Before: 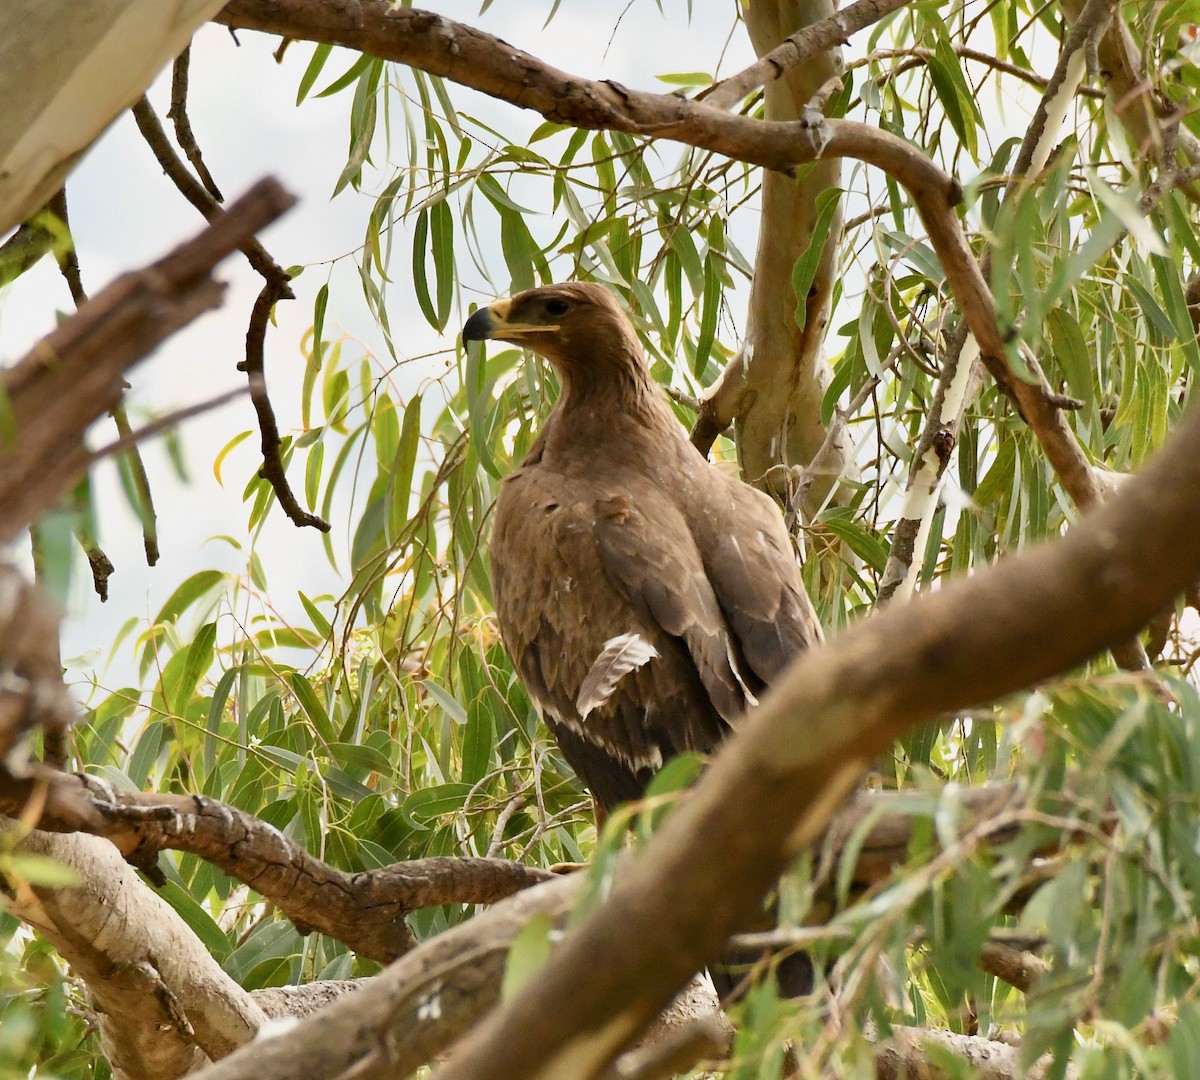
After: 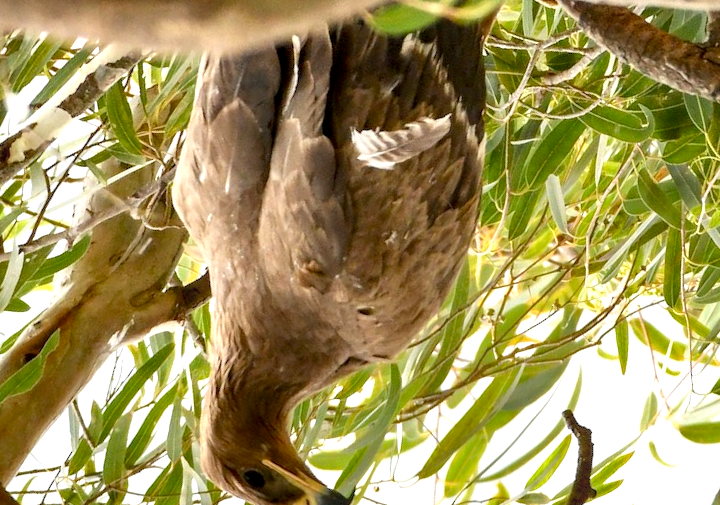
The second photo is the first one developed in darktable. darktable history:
crop and rotate: angle 148.08°, left 9.217%, top 15.582%, right 4.572%, bottom 17.156%
local contrast: on, module defaults
exposure: black level correction 0, exposure 0.498 EV, compensate highlight preservation false
